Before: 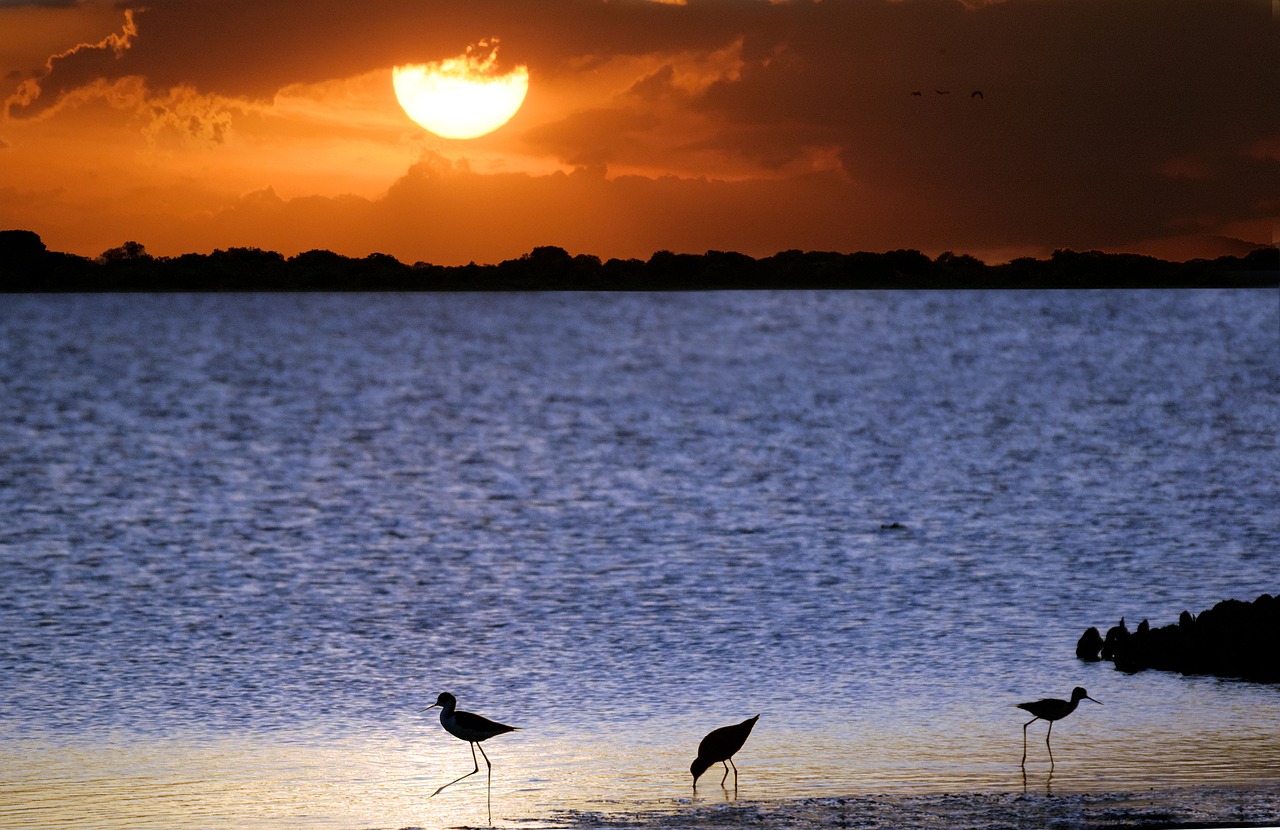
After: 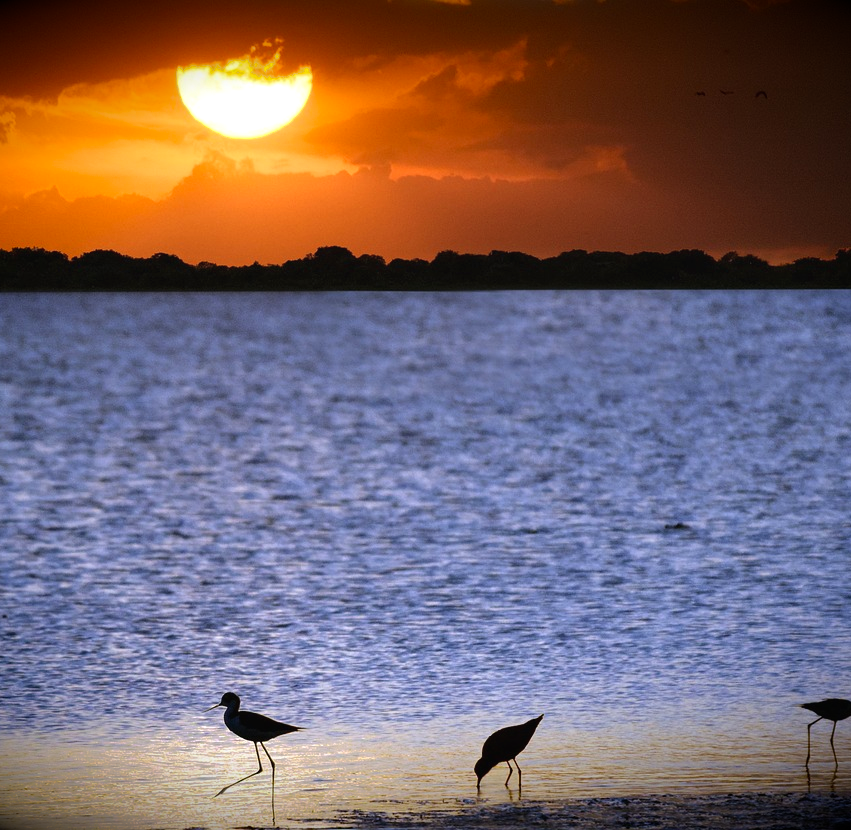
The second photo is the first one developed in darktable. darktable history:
exposure: black level correction -0.002, exposure 0.54 EV, compensate highlight preservation false
crop: left 16.899%, right 16.556%
vignetting: fall-off start 98.29%, fall-off radius 100%, brightness -1, saturation 0.5, width/height ratio 1.428
shadows and highlights: shadows 0, highlights 40
tone equalizer: on, module defaults
